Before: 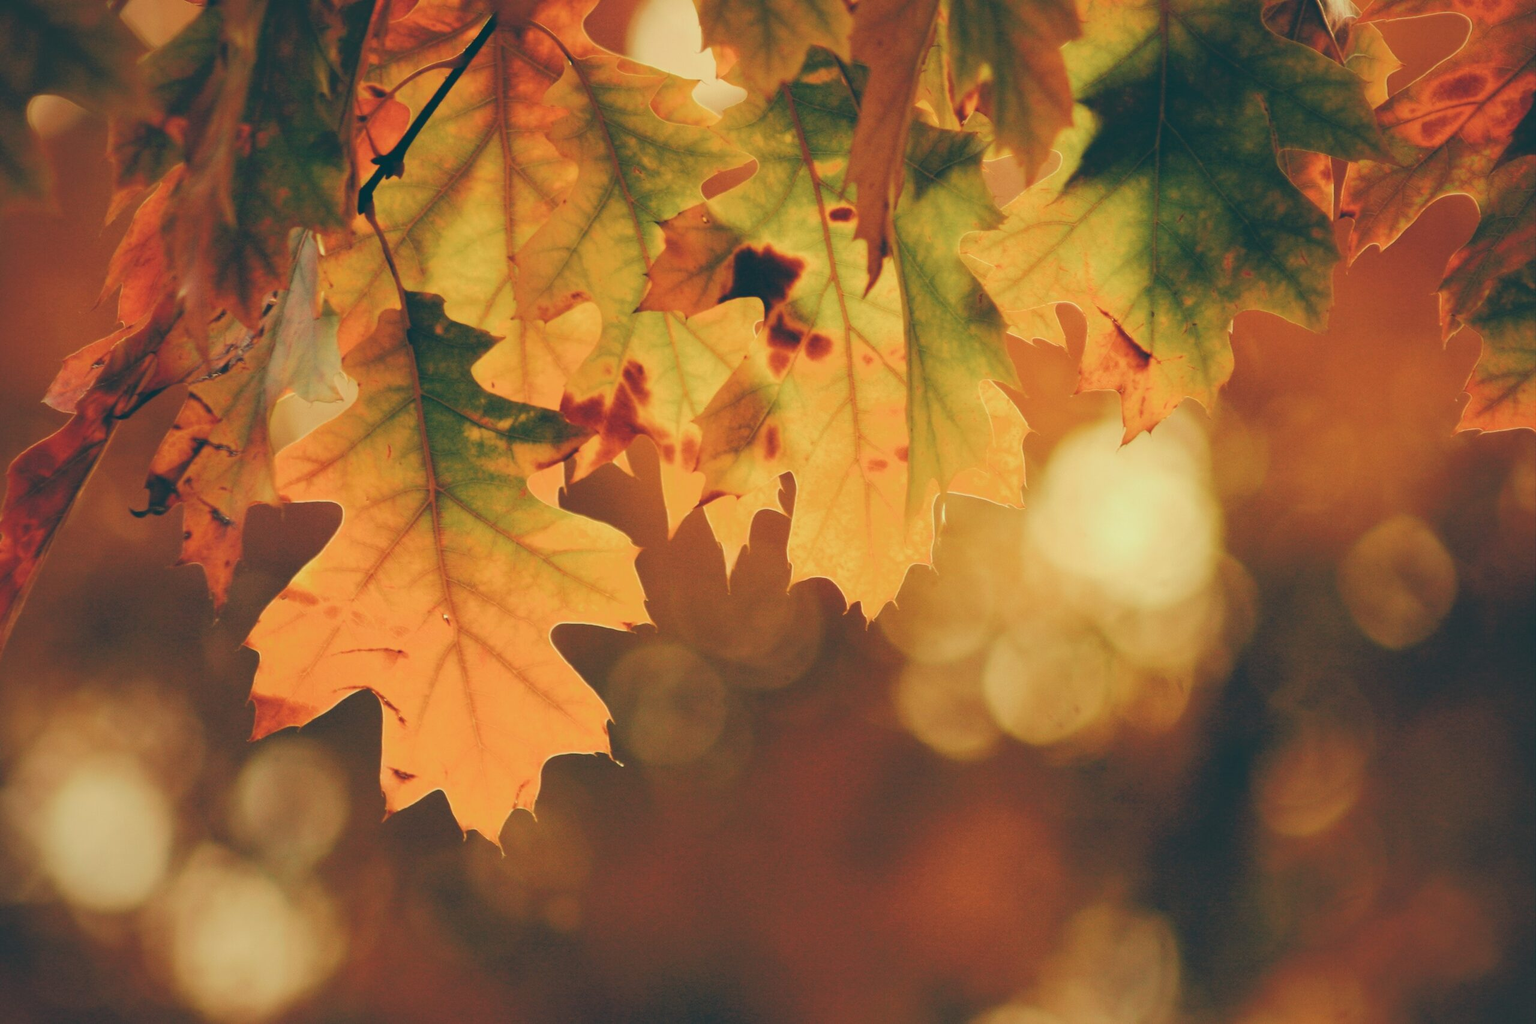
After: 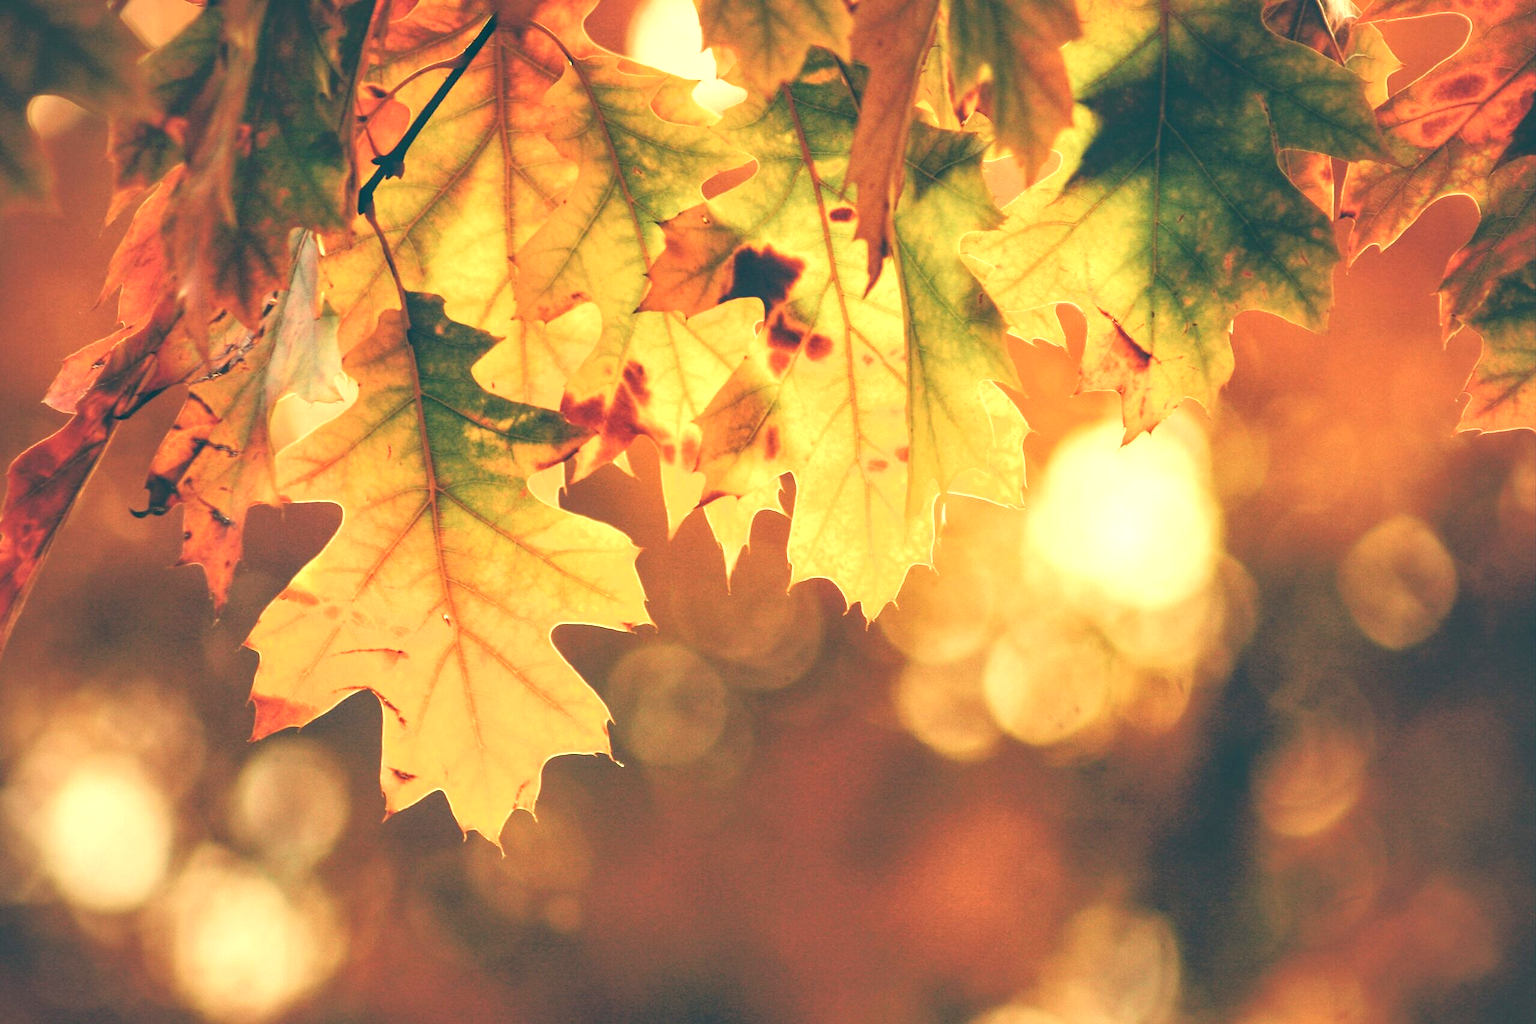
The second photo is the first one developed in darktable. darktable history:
exposure: black level correction 0, exposure 0.951 EV, compensate highlight preservation false
local contrast: on, module defaults
sharpen: radius 1.577, amount 0.358, threshold 1.532
